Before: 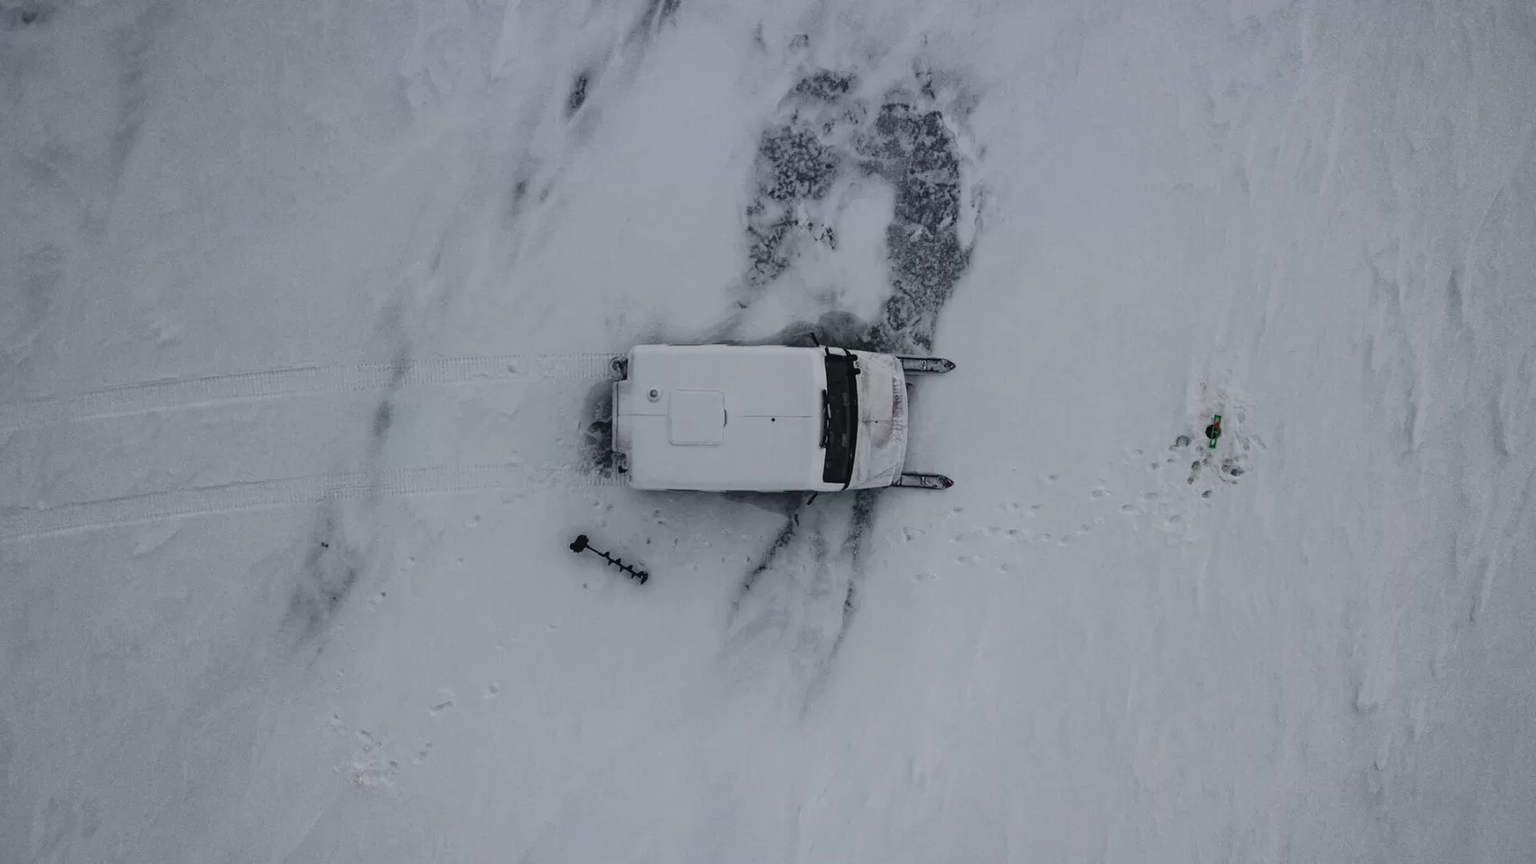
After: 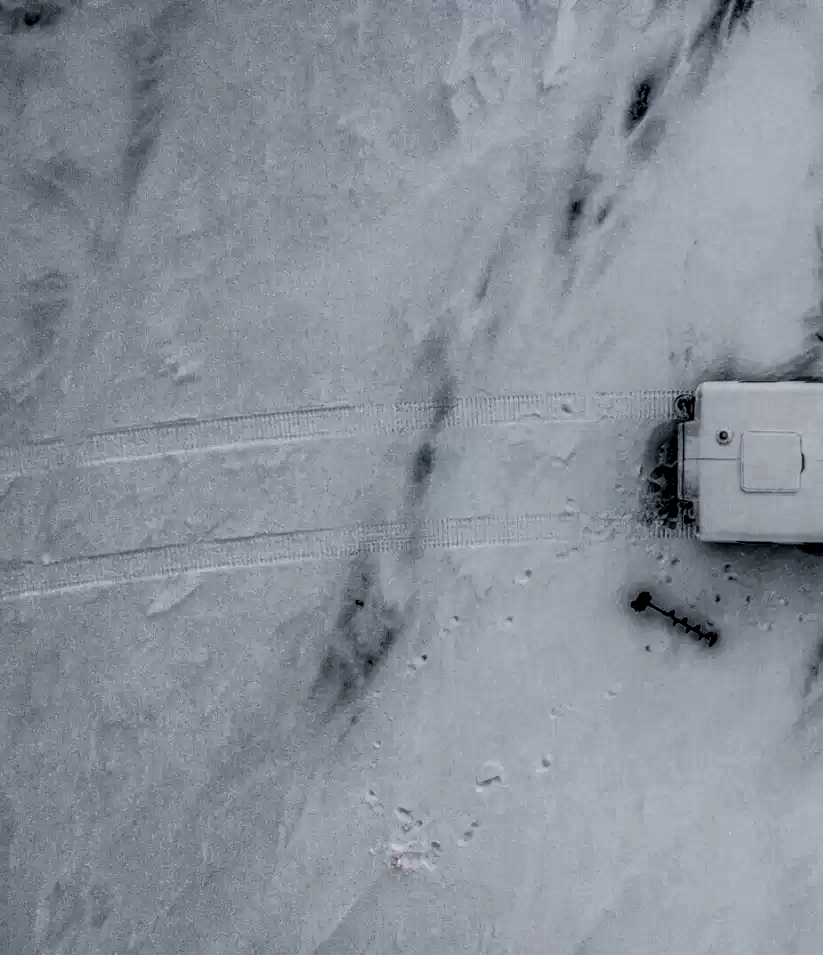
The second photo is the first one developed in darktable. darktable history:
local contrast: highlights 4%, shadows 2%, detail 300%, midtone range 0.3
crop and rotate: left 0.006%, top 0%, right 51.563%
